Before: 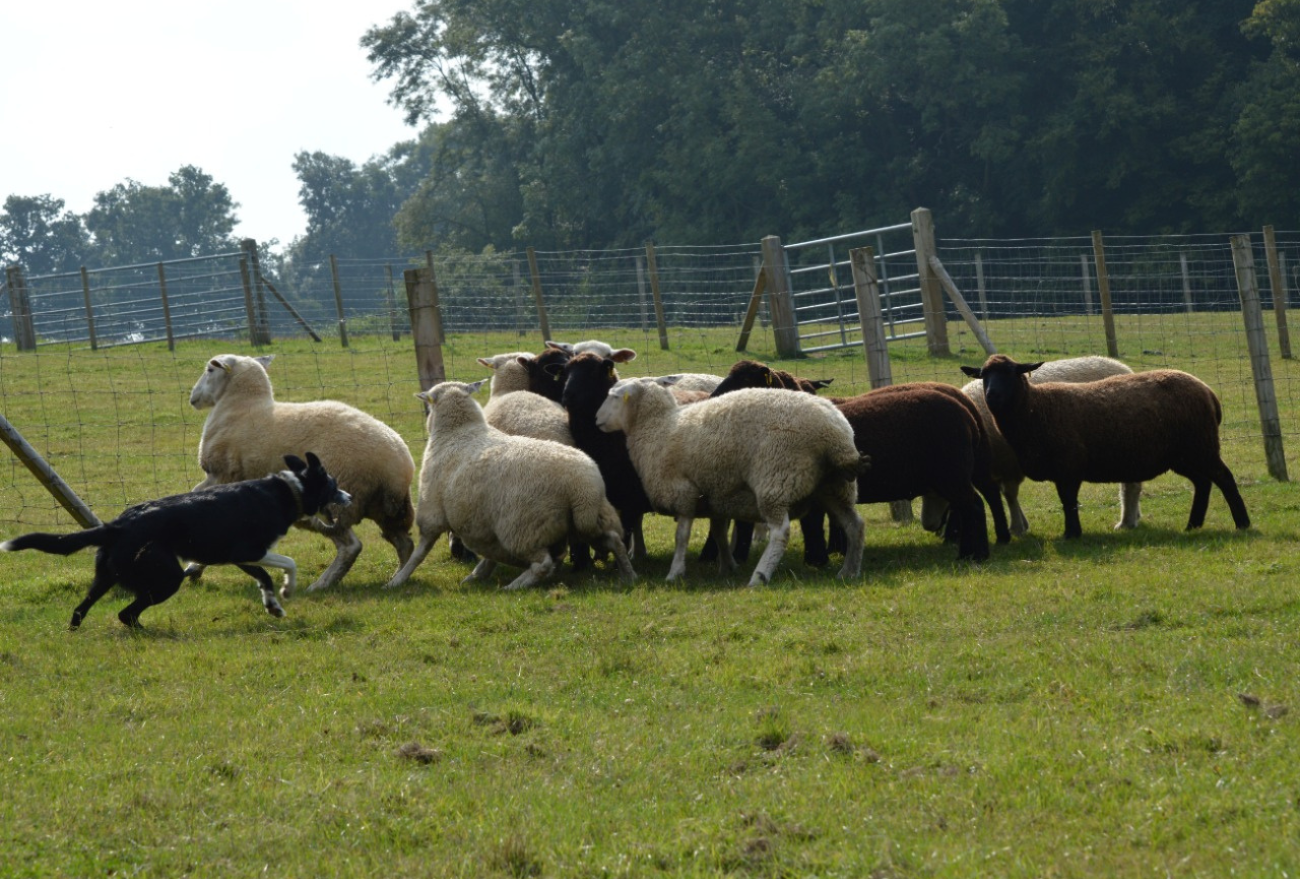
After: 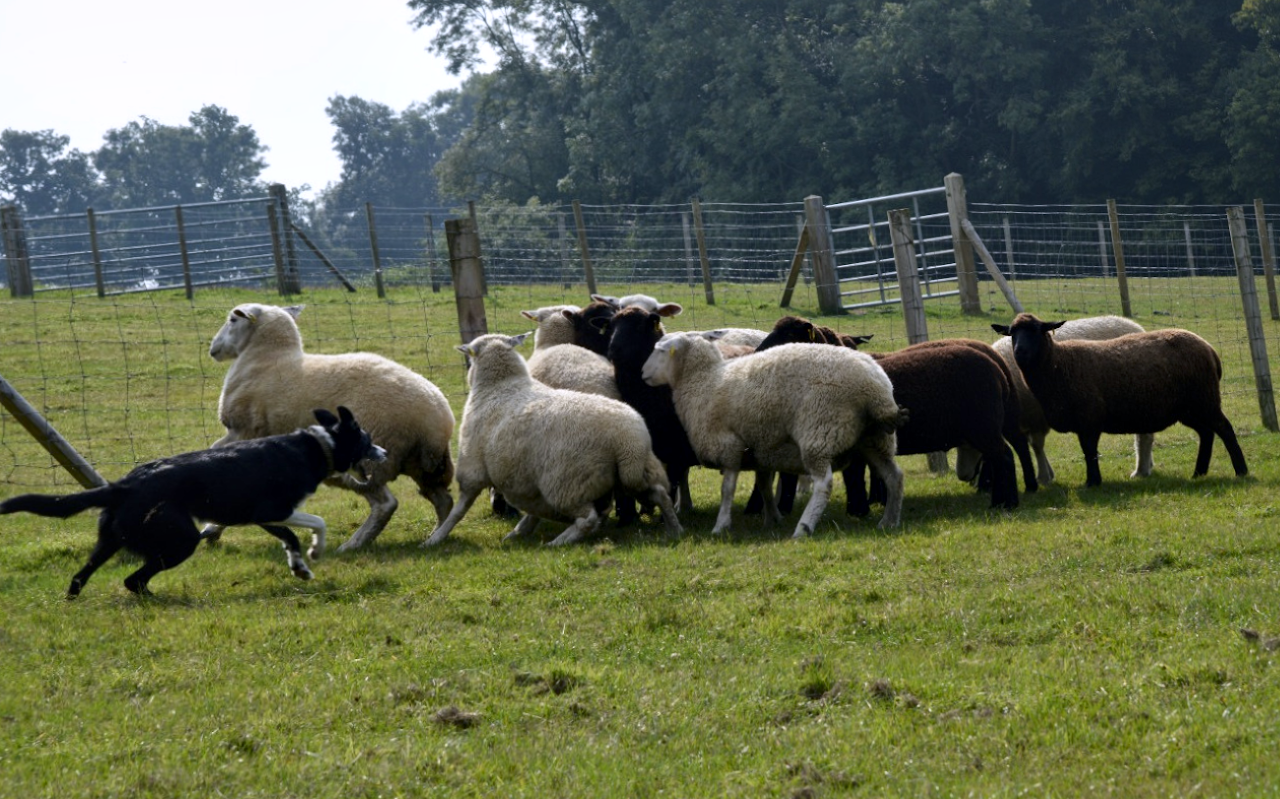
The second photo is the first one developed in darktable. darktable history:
white balance: red 0.924, blue 1.095
color correction: highlights a* 5.81, highlights b* 4.84
local contrast: mode bilateral grid, contrast 20, coarseness 50, detail 150%, midtone range 0.2
rotate and perspective: rotation -0.013°, lens shift (vertical) -0.027, lens shift (horizontal) 0.178, crop left 0.016, crop right 0.989, crop top 0.082, crop bottom 0.918
